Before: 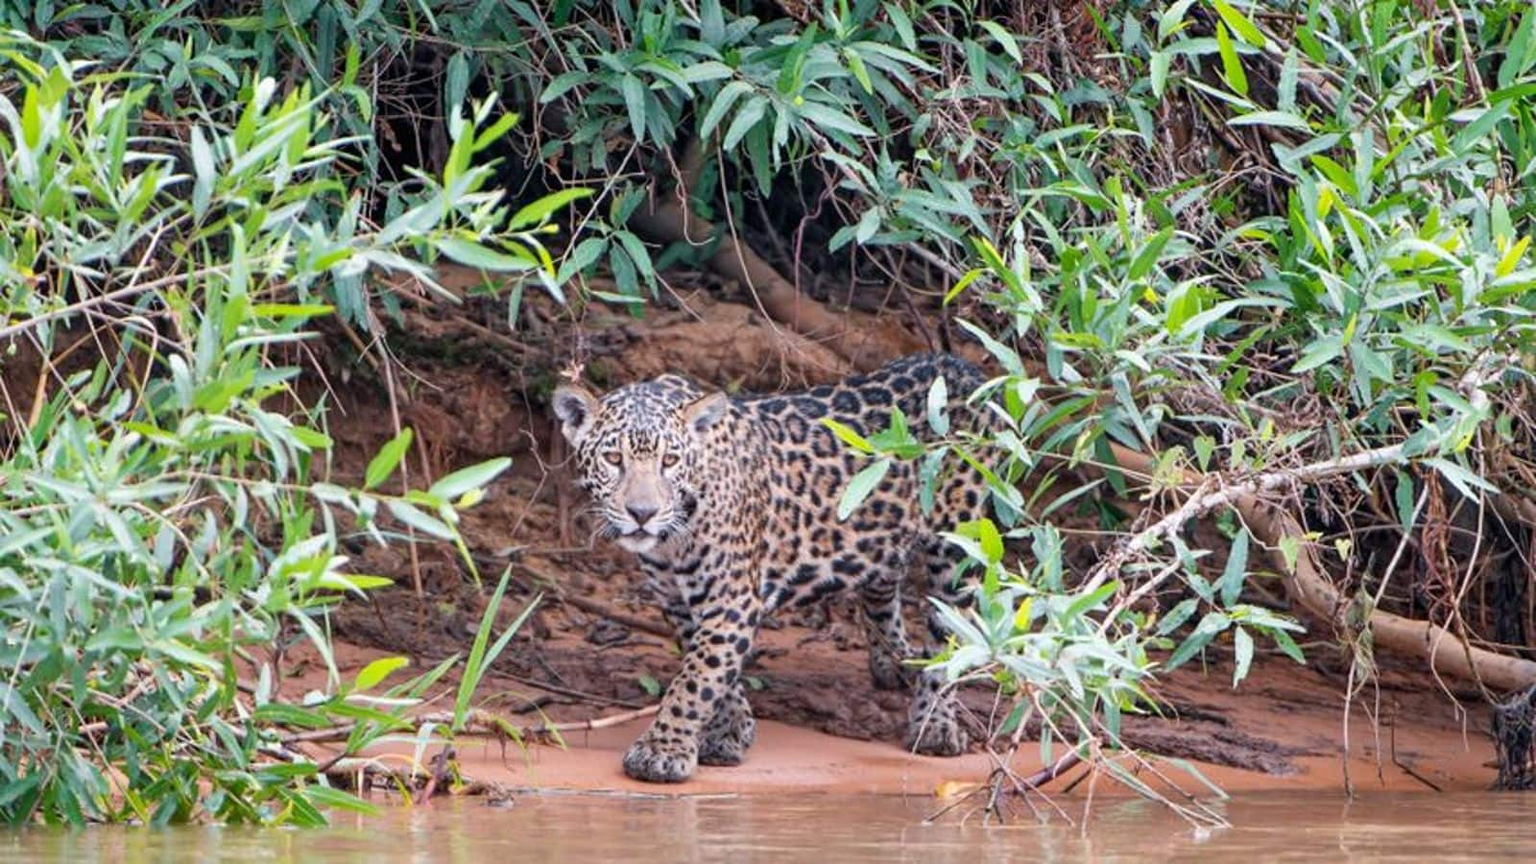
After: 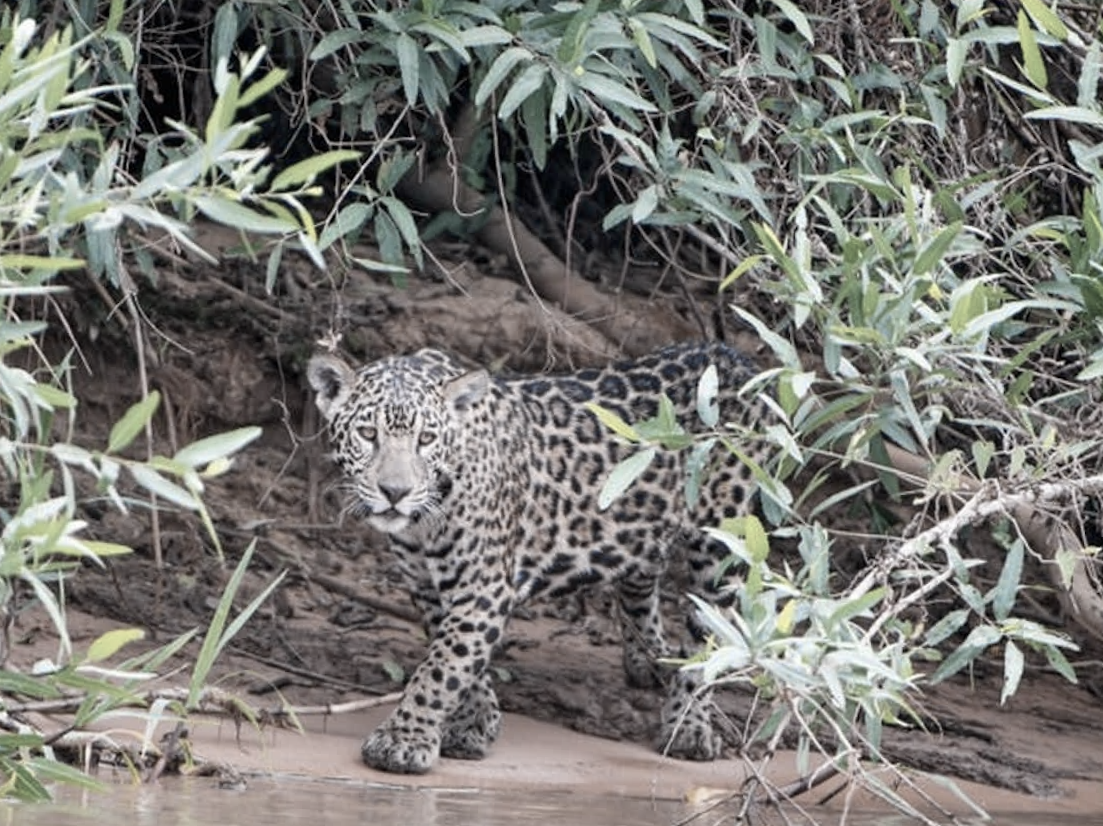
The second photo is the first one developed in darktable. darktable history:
color zones: curves: ch1 [(0.238, 0.163) (0.476, 0.2) (0.733, 0.322) (0.848, 0.134)]
crop and rotate: angle -2.87°, left 14.008%, top 0.027%, right 10.948%, bottom 0.042%
